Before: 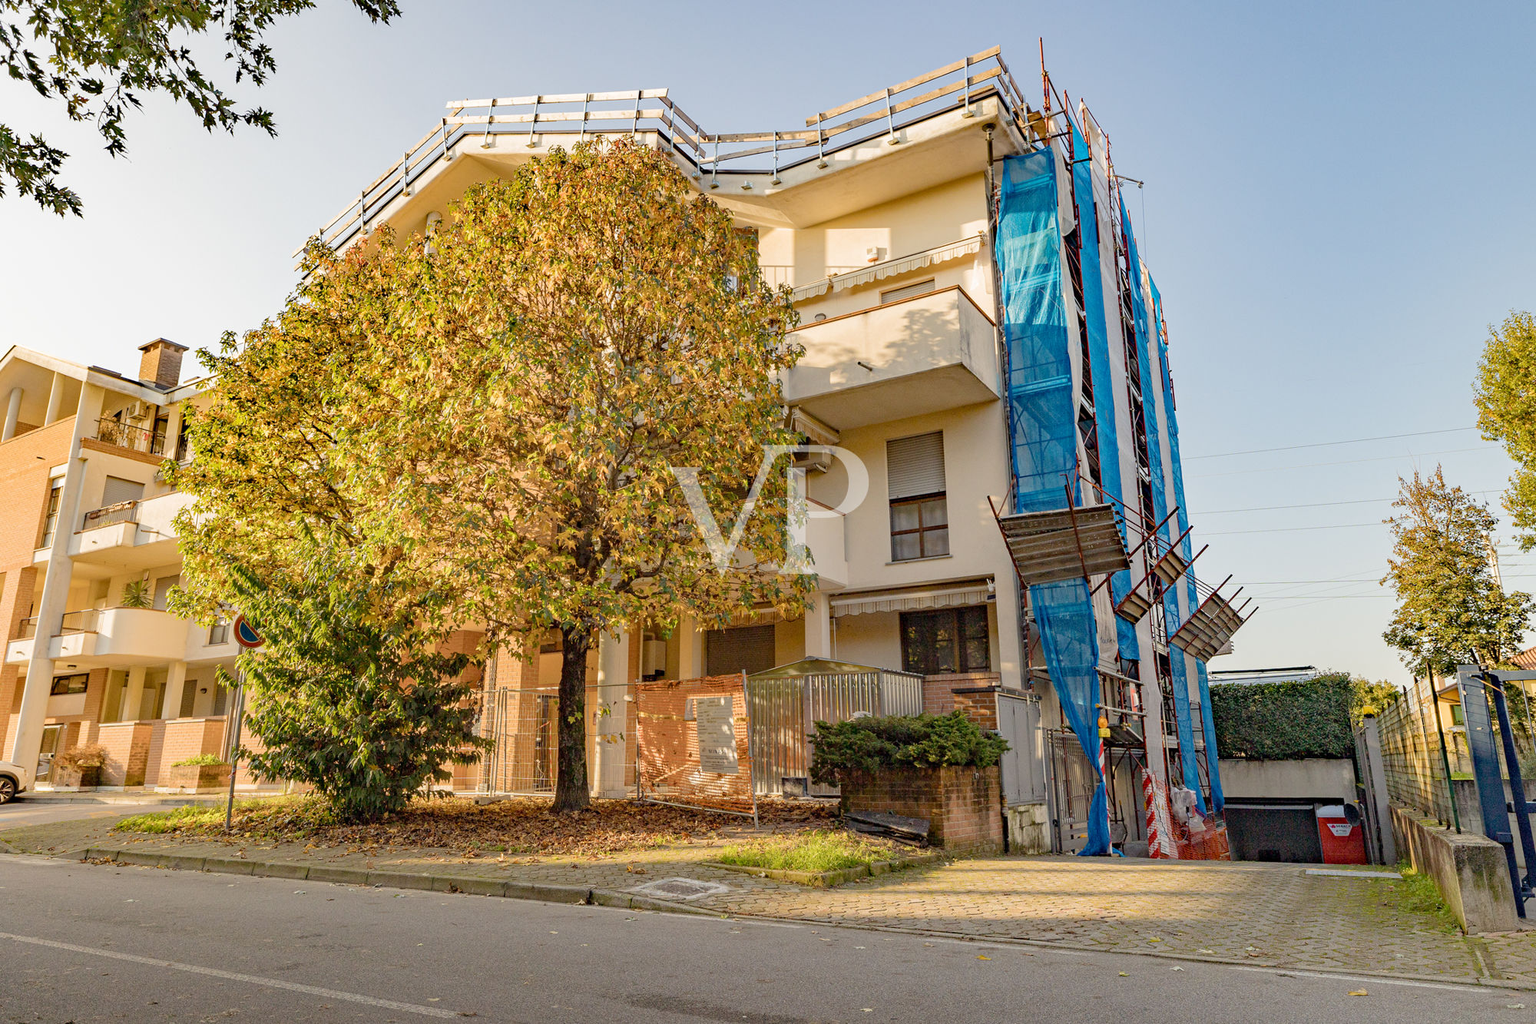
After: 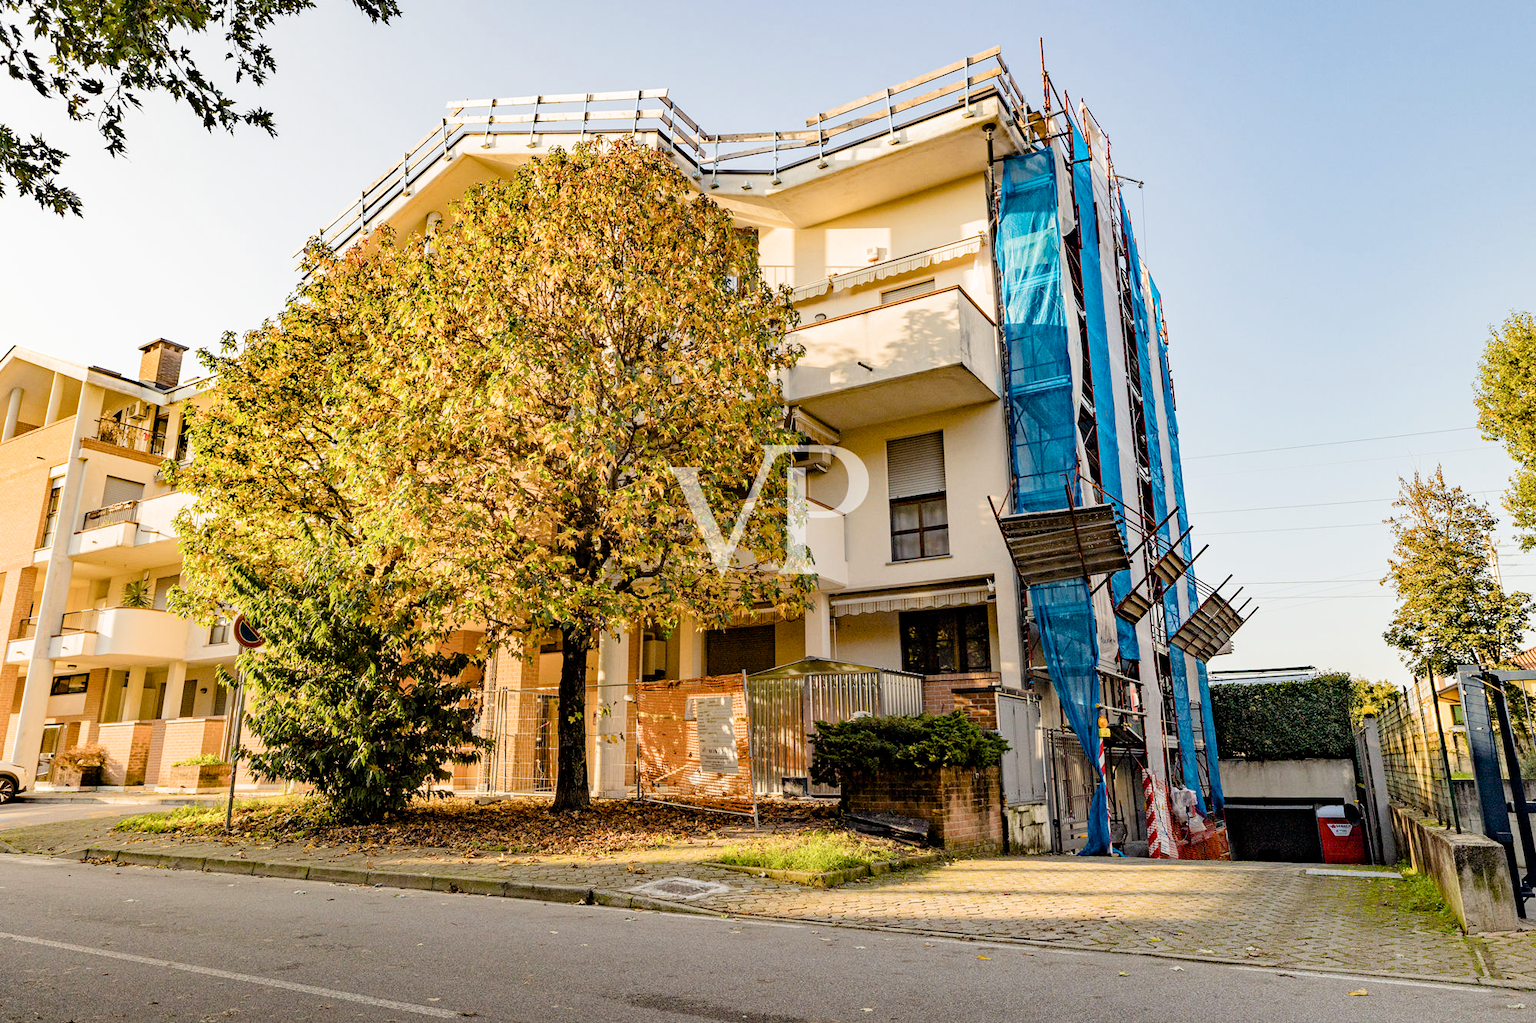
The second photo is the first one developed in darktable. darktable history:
levels: mode automatic, black 0.023%, white 99.97%, levels [0.062, 0.494, 0.925]
filmic rgb: black relative exposure -5 EV, white relative exposure 3.5 EV, hardness 3.19, contrast 1.4, highlights saturation mix -50%
color balance rgb: perceptual saturation grading › global saturation 20%, perceptual saturation grading › highlights -25%, perceptual saturation grading › shadows 25%
